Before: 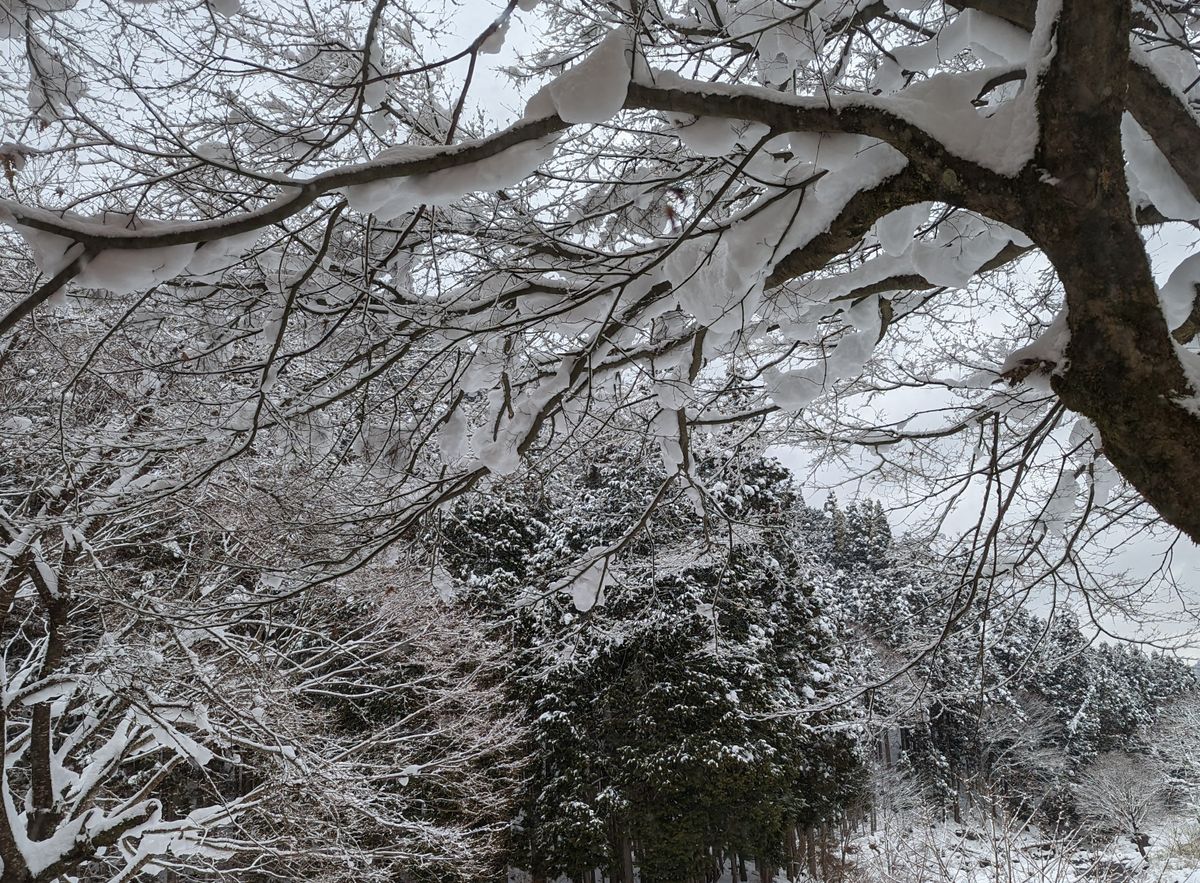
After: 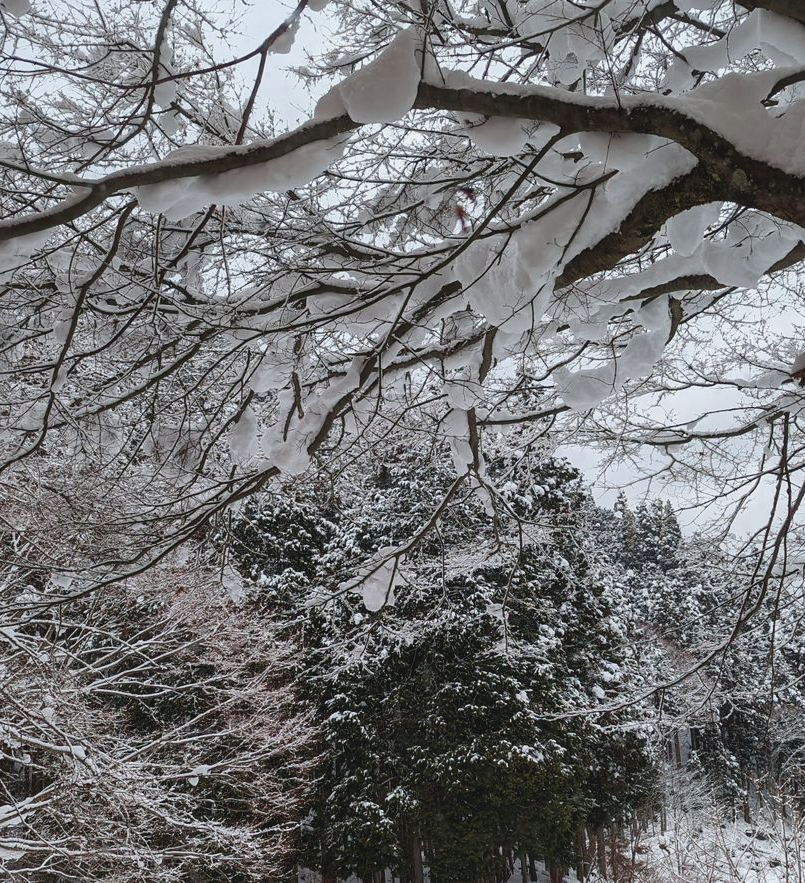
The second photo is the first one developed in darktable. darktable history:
contrast brightness saturation: contrast -0.092, brightness 0.051, saturation 0.085
crop and rotate: left 17.562%, right 15.345%
tone curve: curves: ch0 [(0, 0) (0.227, 0.17) (0.766, 0.774) (1, 1)]; ch1 [(0, 0) (0.114, 0.127) (0.437, 0.452) (0.498, 0.498) (0.529, 0.541) (0.579, 0.589) (1, 1)]; ch2 [(0, 0) (0.233, 0.259) (0.493, 0.492) (0.587, 0.573) (1, 1)], color space Lab, independent channels, preserve colors none
